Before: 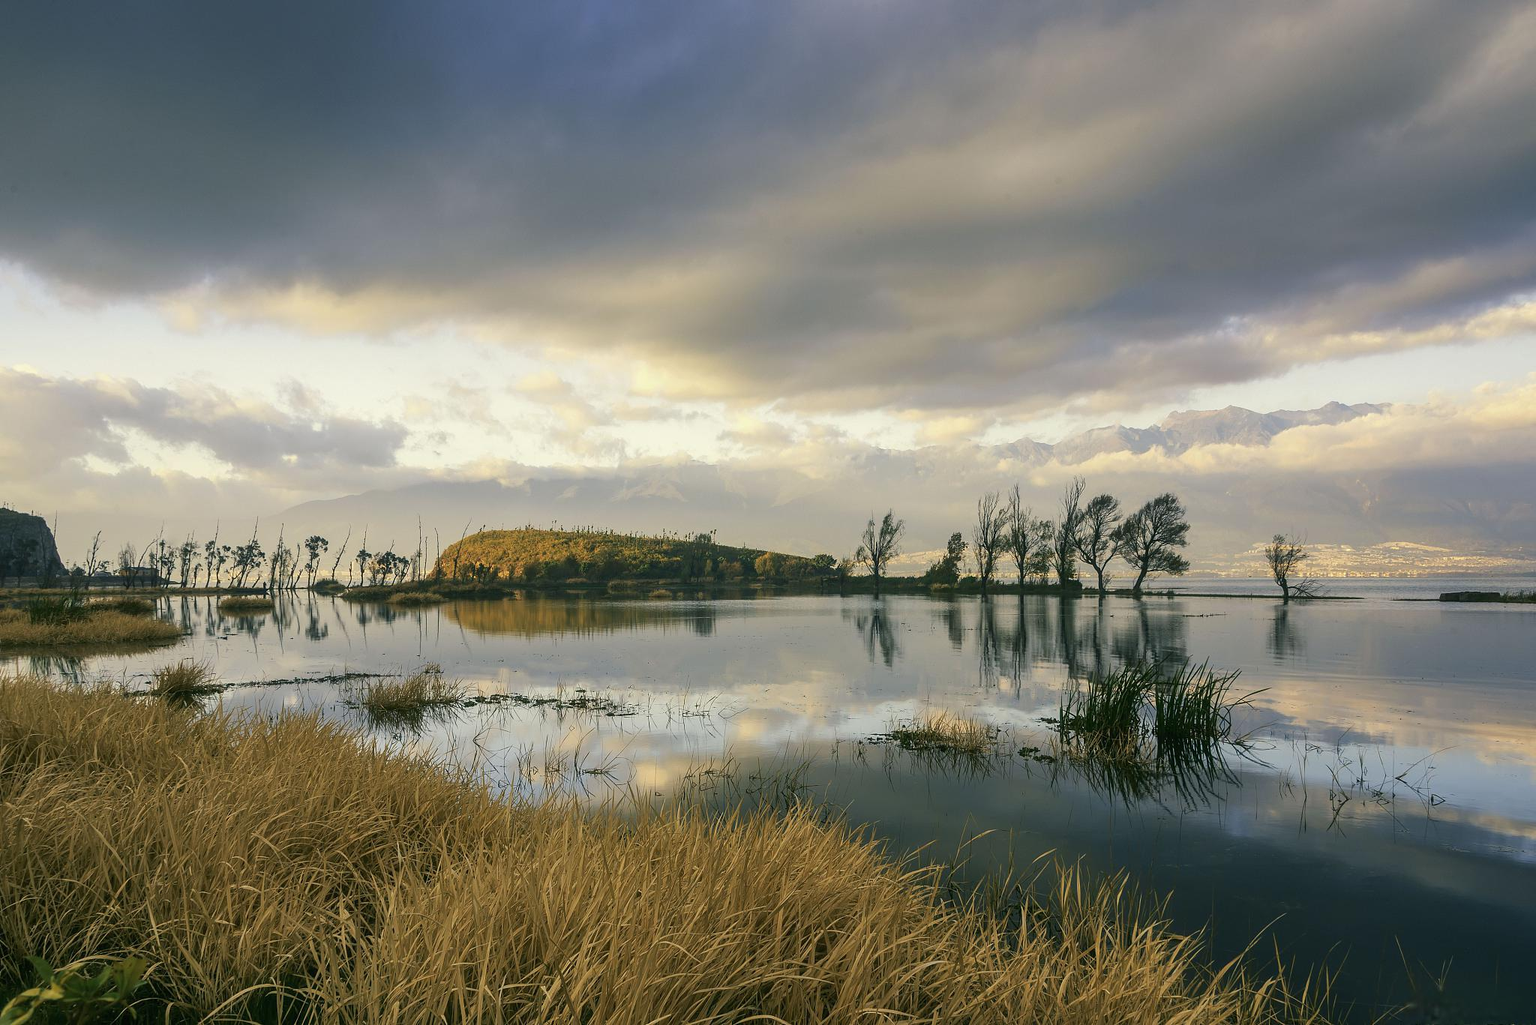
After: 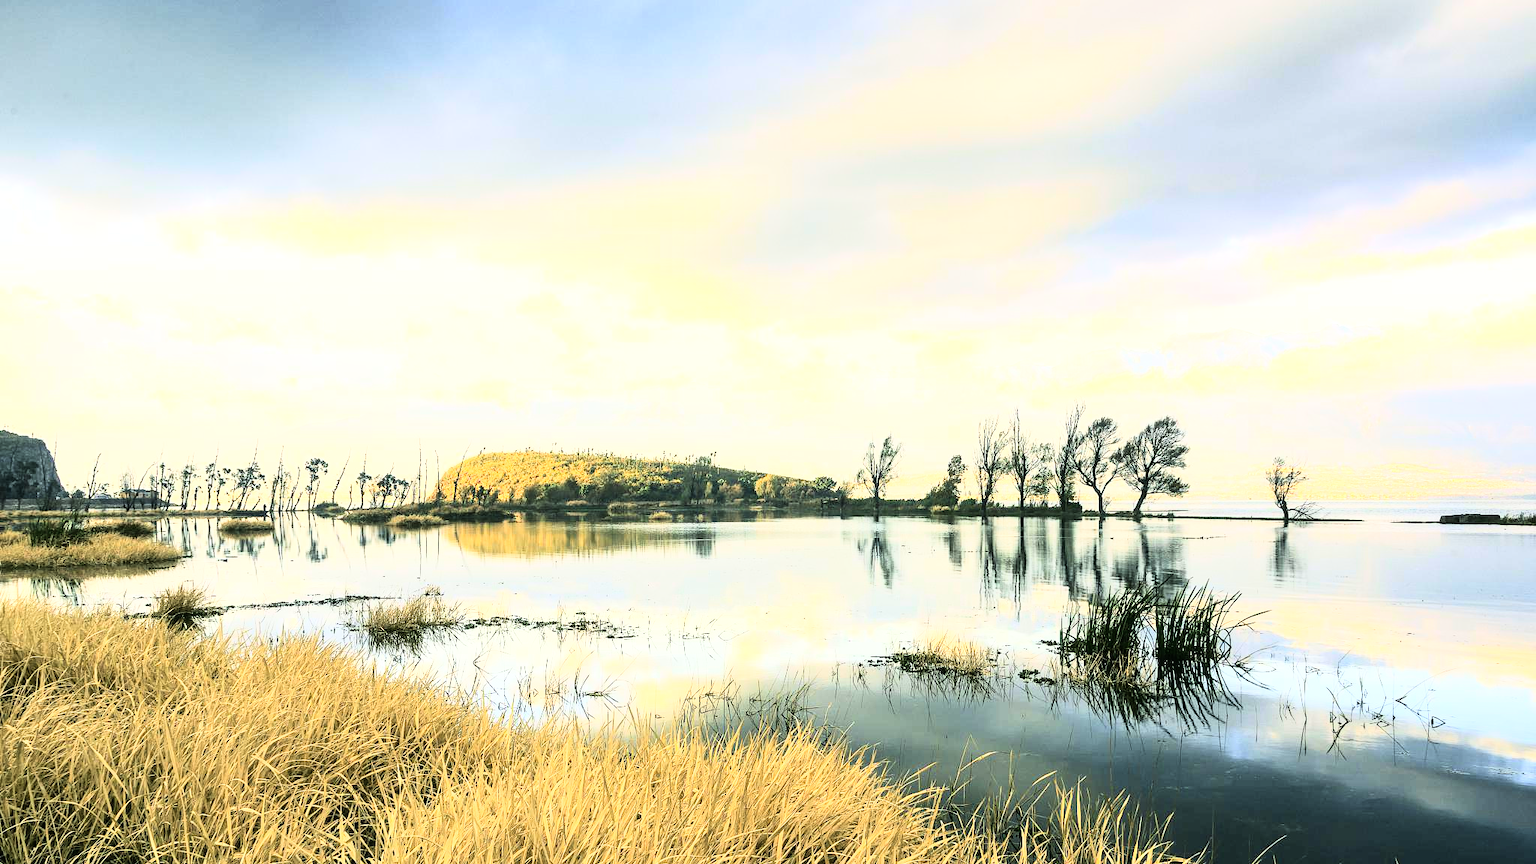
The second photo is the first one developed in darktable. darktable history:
color correction: highlights a* -0.182, highlights b* -0.124
crop: top 7.625%, bottom 8.027%
exposure: black level correction 0, exposure 1 EV, compensate exposure bias true, compensate highlight preservation false
rgb curve: curves: ch0 [(0, 0) (0.21, 0.15) (0.24, 0.21) (0.5, 0.75) (0.75, 0.96) (0.89, 0.99) (1, 1)]; ch1 [(0, 0.02) (0.21, 0.13) (0.25, 0.2) (0.5, 0.67) (0.75, 0.9) (0.89, 0.97) (1, 1)]; ch2 [(0, 0.02) (0.21, 0.13) (0.25, 0.2) (0.5, 0.67) (0.75, 0.9) (0.89, 0.97) (1, 1)], compensate middle gray true
